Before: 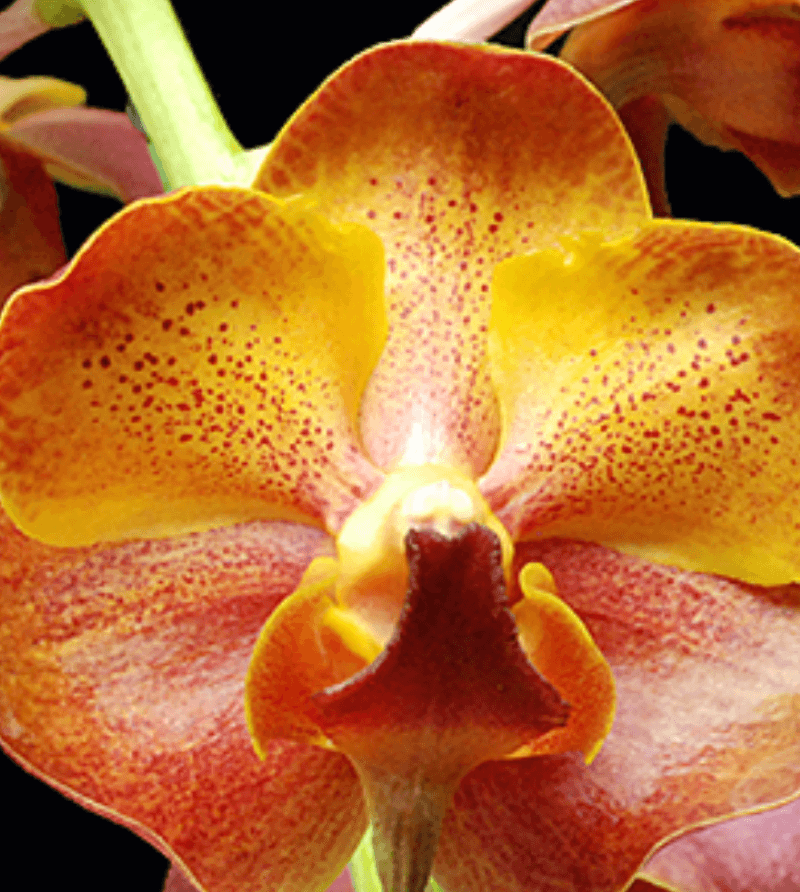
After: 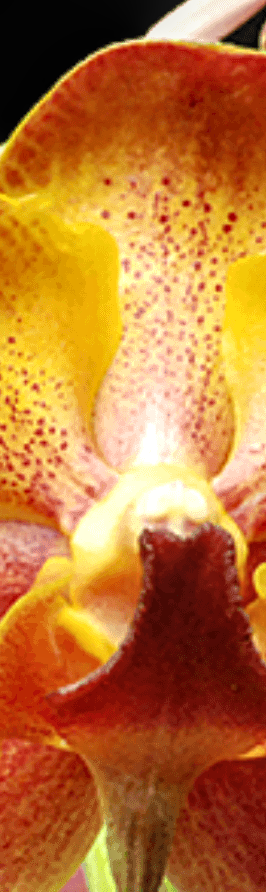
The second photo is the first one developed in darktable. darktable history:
levels: mode automatic, black 0.023%, white 99.97%, levels [0.062, 0.494, 0.925]
local contrast: on, module defaults
crop: left 33.36%, right 33.36%
